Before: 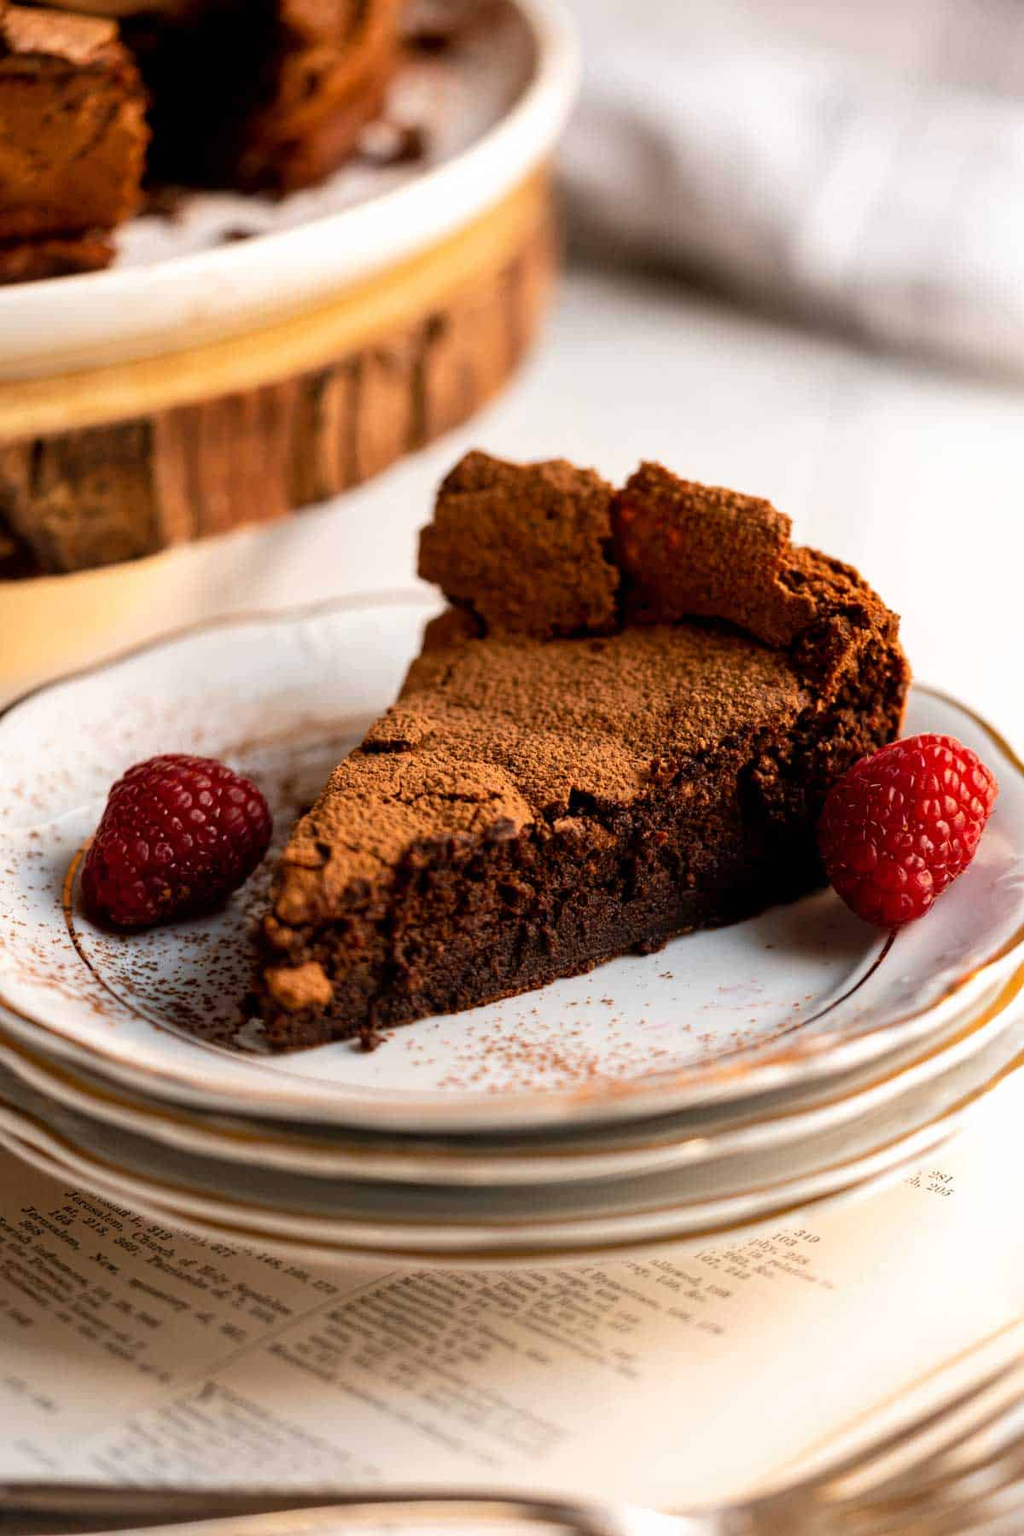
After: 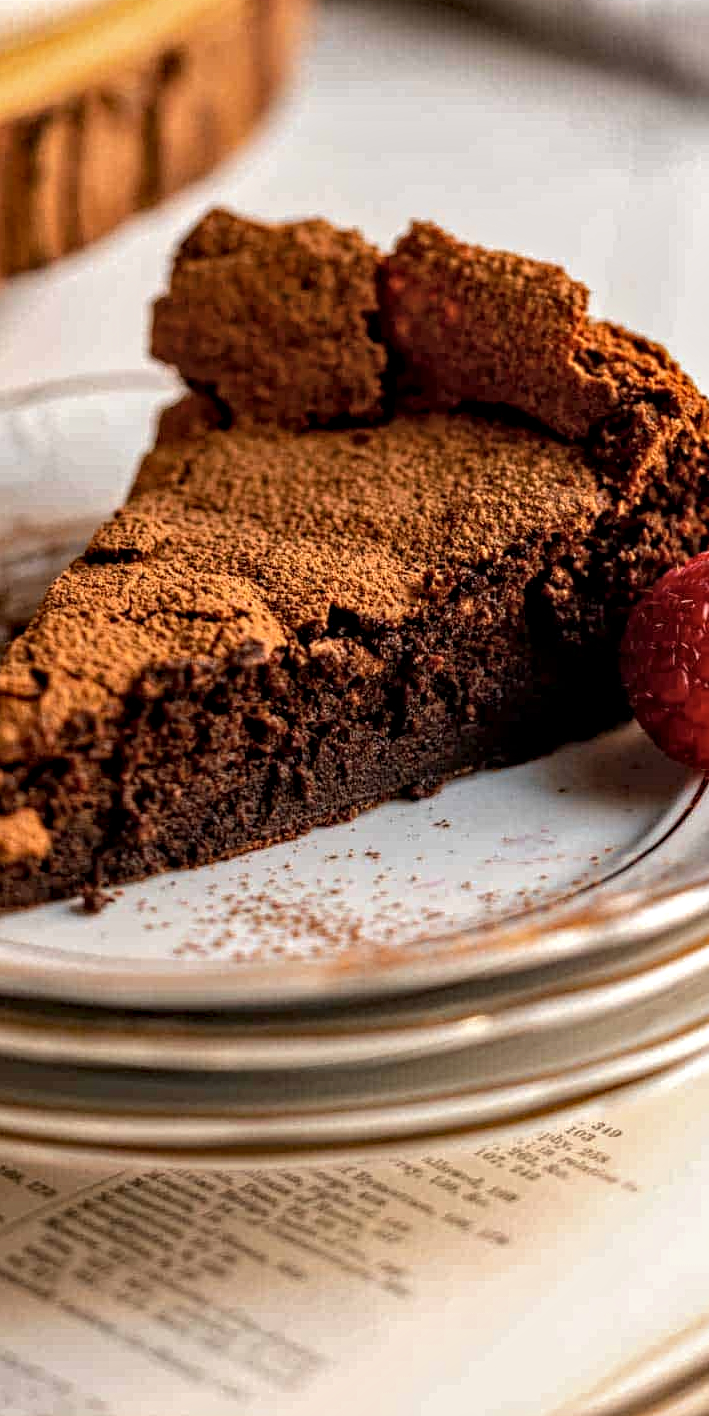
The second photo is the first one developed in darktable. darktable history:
shadows and highlights: shadows 25, white point adjustment -3, highlights -30
local contrast: on, module defaults
crop and rotate: left 28.256%, top 17.734%, right 12.656%, bottom 3.573%
contrast equalizer: y [[0.51, 0.537, 0.559, 0.574, 0.599, 0.618], [0.5 ×6], [0.5 ×6], [0 ×6], [0 ×6]]
